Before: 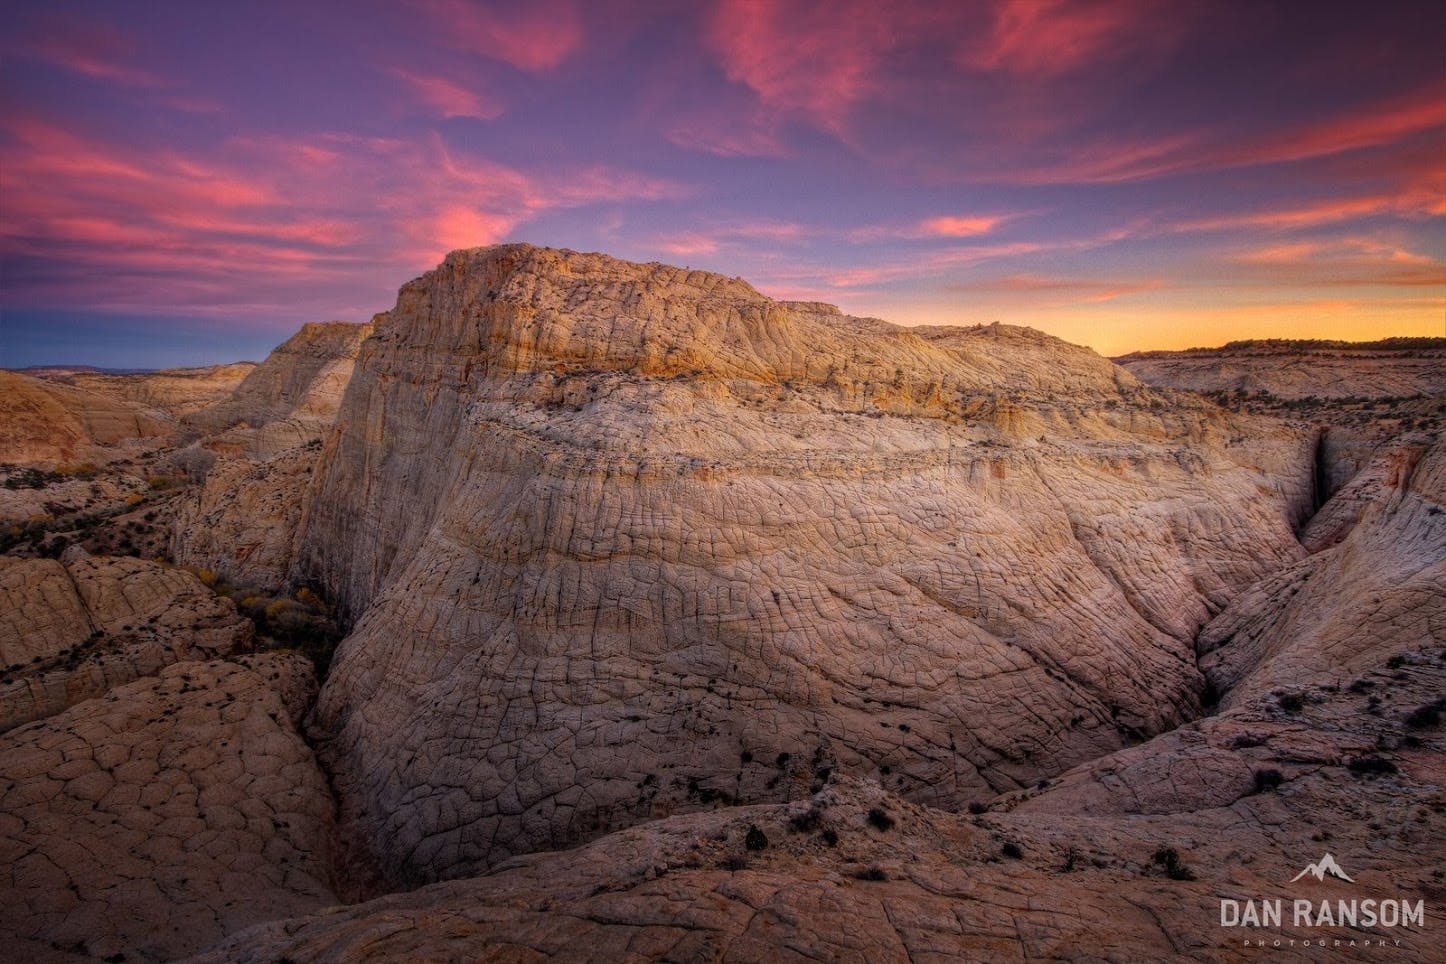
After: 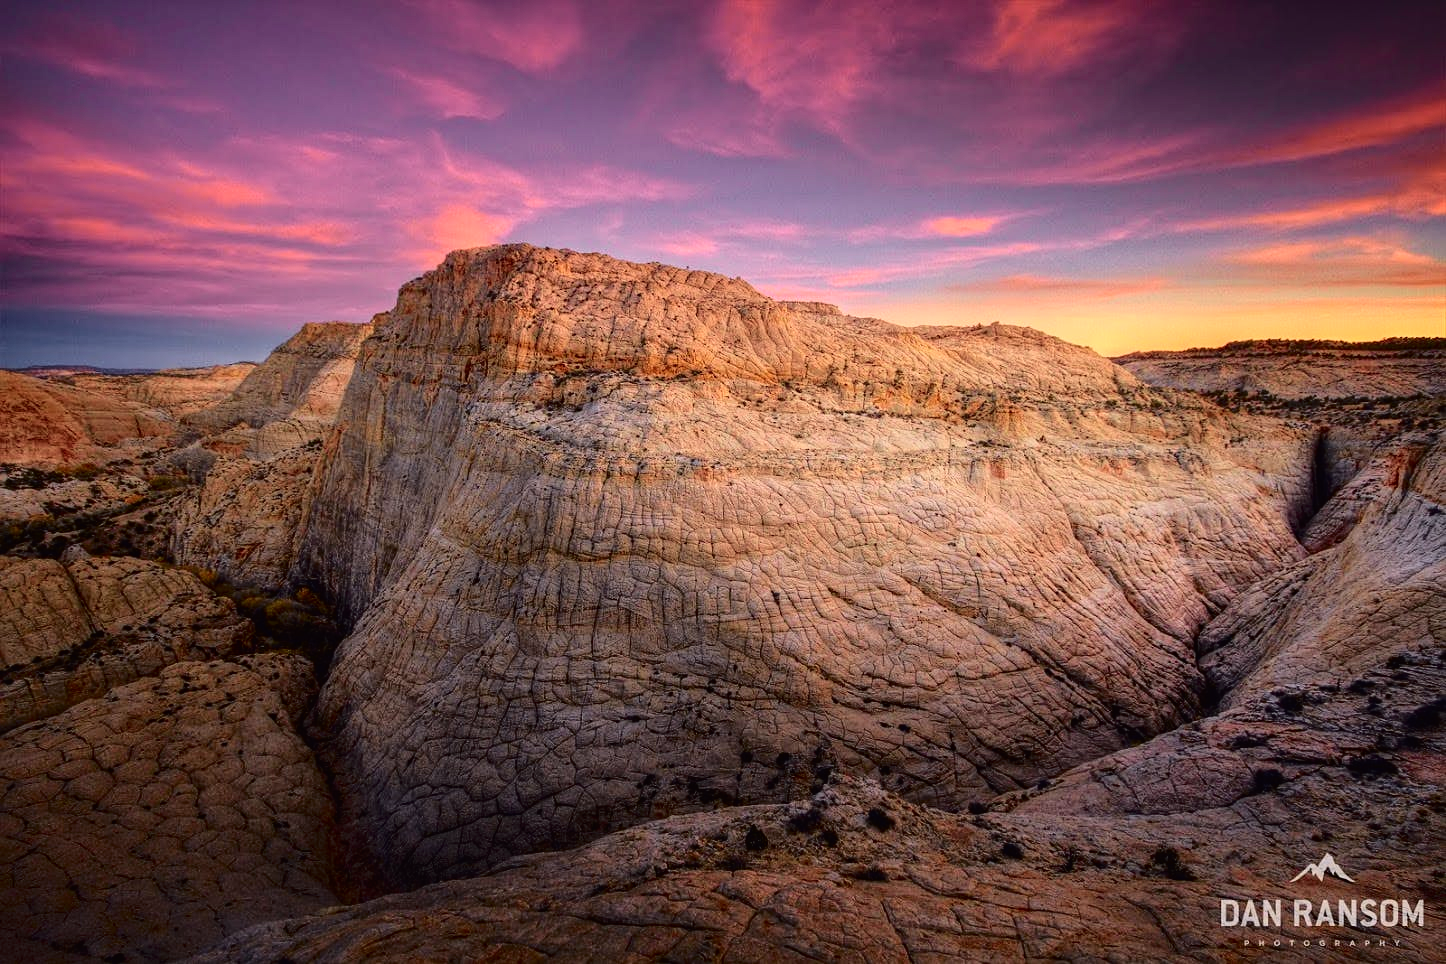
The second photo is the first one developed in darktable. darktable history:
sharpen: amount 0.201
tone curve: curves: ch0 [(0, 0.011) (0.053, 0.026) (0.174, 0.115) (0.398, 0.444) (0.673, 0.775) (0.829, 0.906) (0.991, 0.981)]; ch1 [(0, 0) (0.276, 0.206) (0.409, 0.383) (0.473, 0.458) (0.492, 0.501) (0.512, 0.513) (0.54, 0.543) (0.585, 0.617) (0.659, 0.686) (0.78, 0.8) (1, 1)]; ch2 [(0, 0) (0.438, 0.449) (0.473, 0.469) (0.503, 0.5) (0.523, 0.534) (0.562, 0.594) (0.612, 0.635) (0.695, 0.713) (1, 1)], color space Lab, independent channels, preserve colors none
